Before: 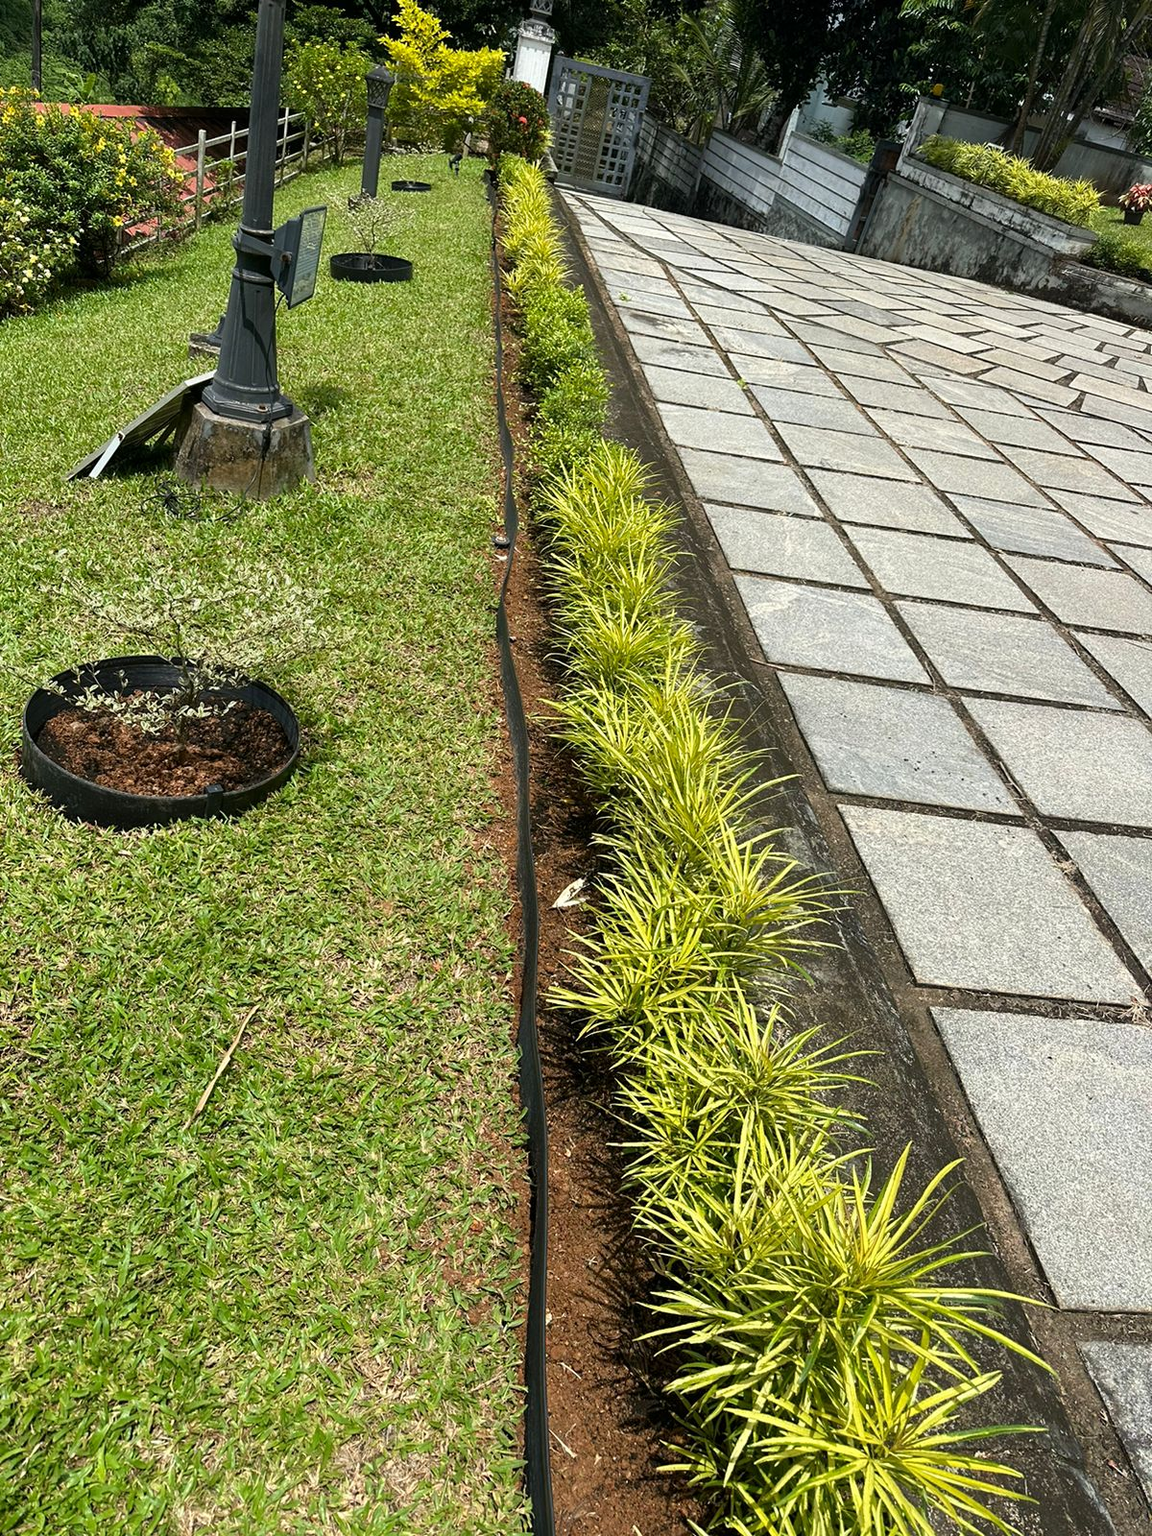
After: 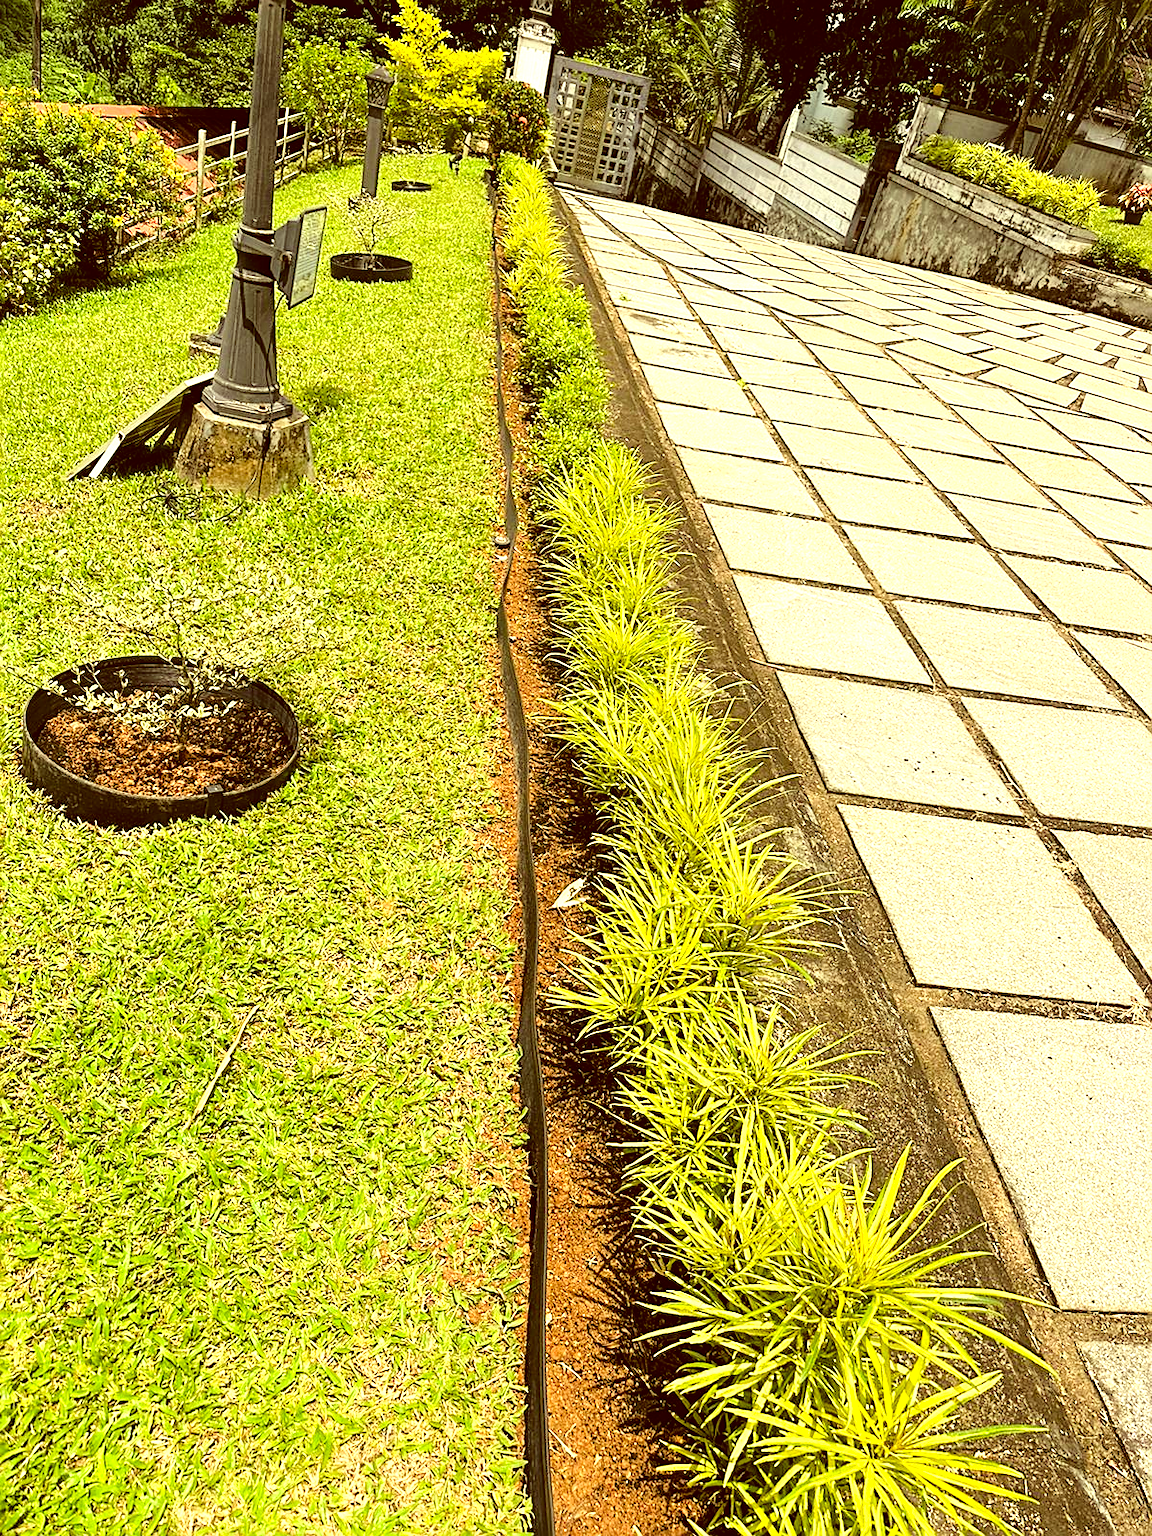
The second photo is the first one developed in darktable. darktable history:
tone curve: curves: ch0 [(0, 0) (0.003, 0.012) (0.011, 0.015) (0.025, 0.023) (0.044, 0.036) (0.069, 0.047) (0.1, 0.062) (0.136, 0.1) (0.177, 0.15) (0.224, 0.219) (0.277, 0.3) (0.335, 0.401) (0.399, 0.49) (0.468, 0.569) (0.543, 0.641) (0.623, 0.73) (0.709, 0.806) (0.801, 0.88) (0.898, 0.939) (1, 1)], color space Lab, linked channels, preserve colors none
exposure: black level correction 0, exposure 1 EV, compensate exposure bias true, compensate highlight preservation false
color correction: highlights a* 1.25, highlights b* 24.72, shadows a* 16.06, shadows b* 24.76
sharpen: on, module defaults
